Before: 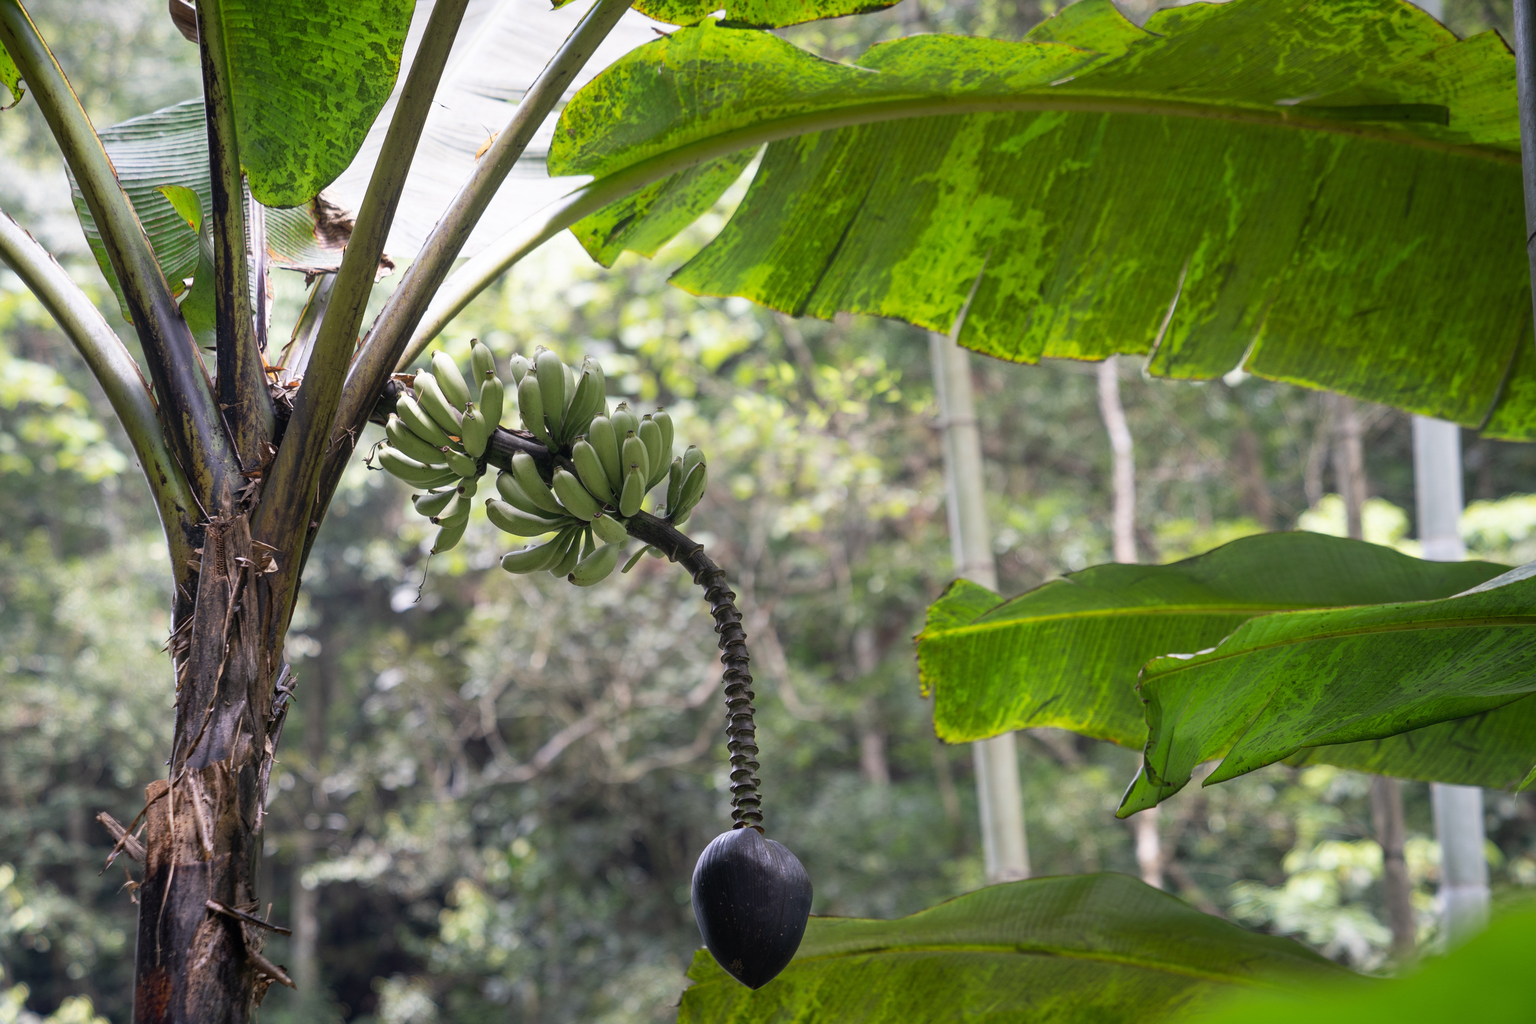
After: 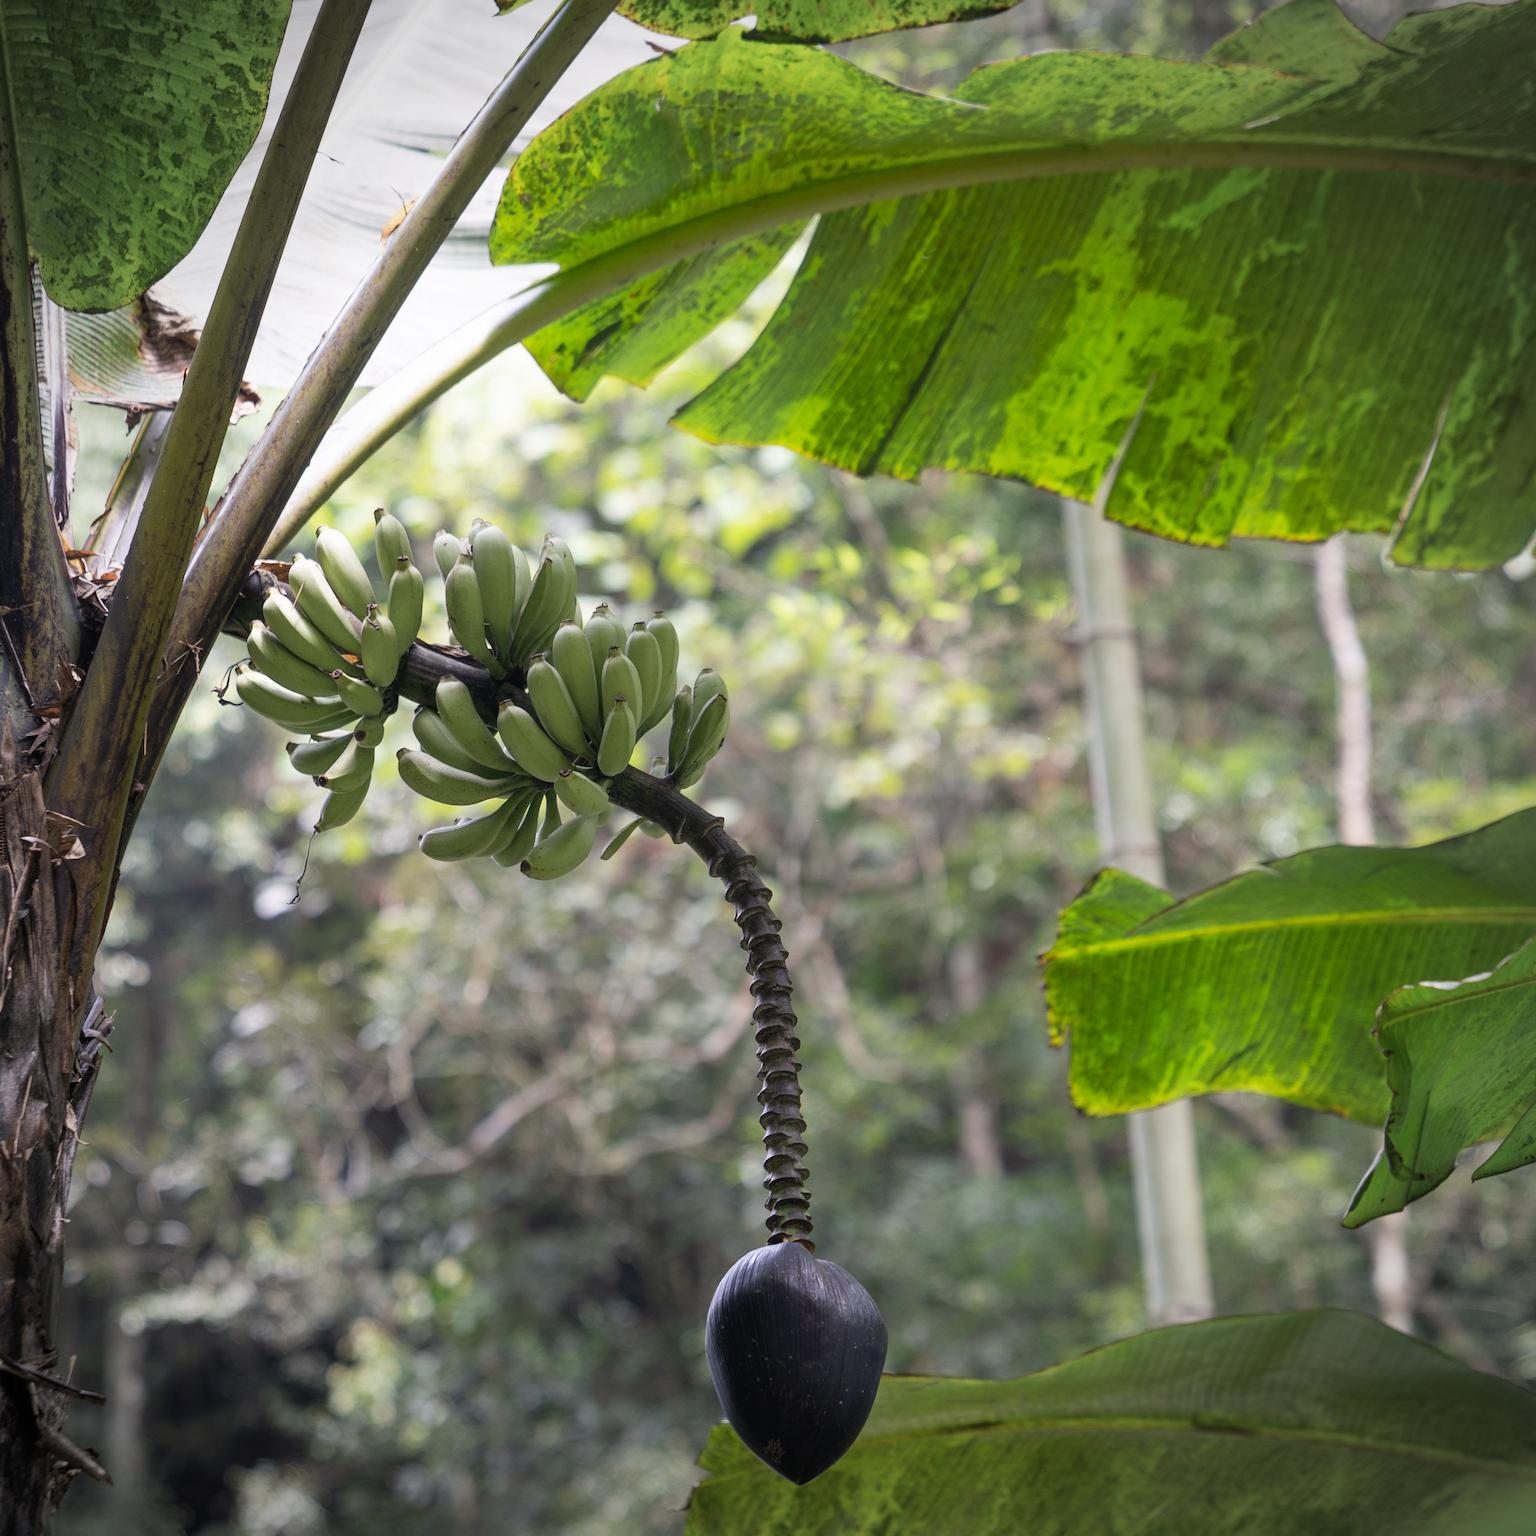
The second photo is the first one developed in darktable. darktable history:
crop and rotate: left 14.436%, right 18.898%
vignetting: unbound false
